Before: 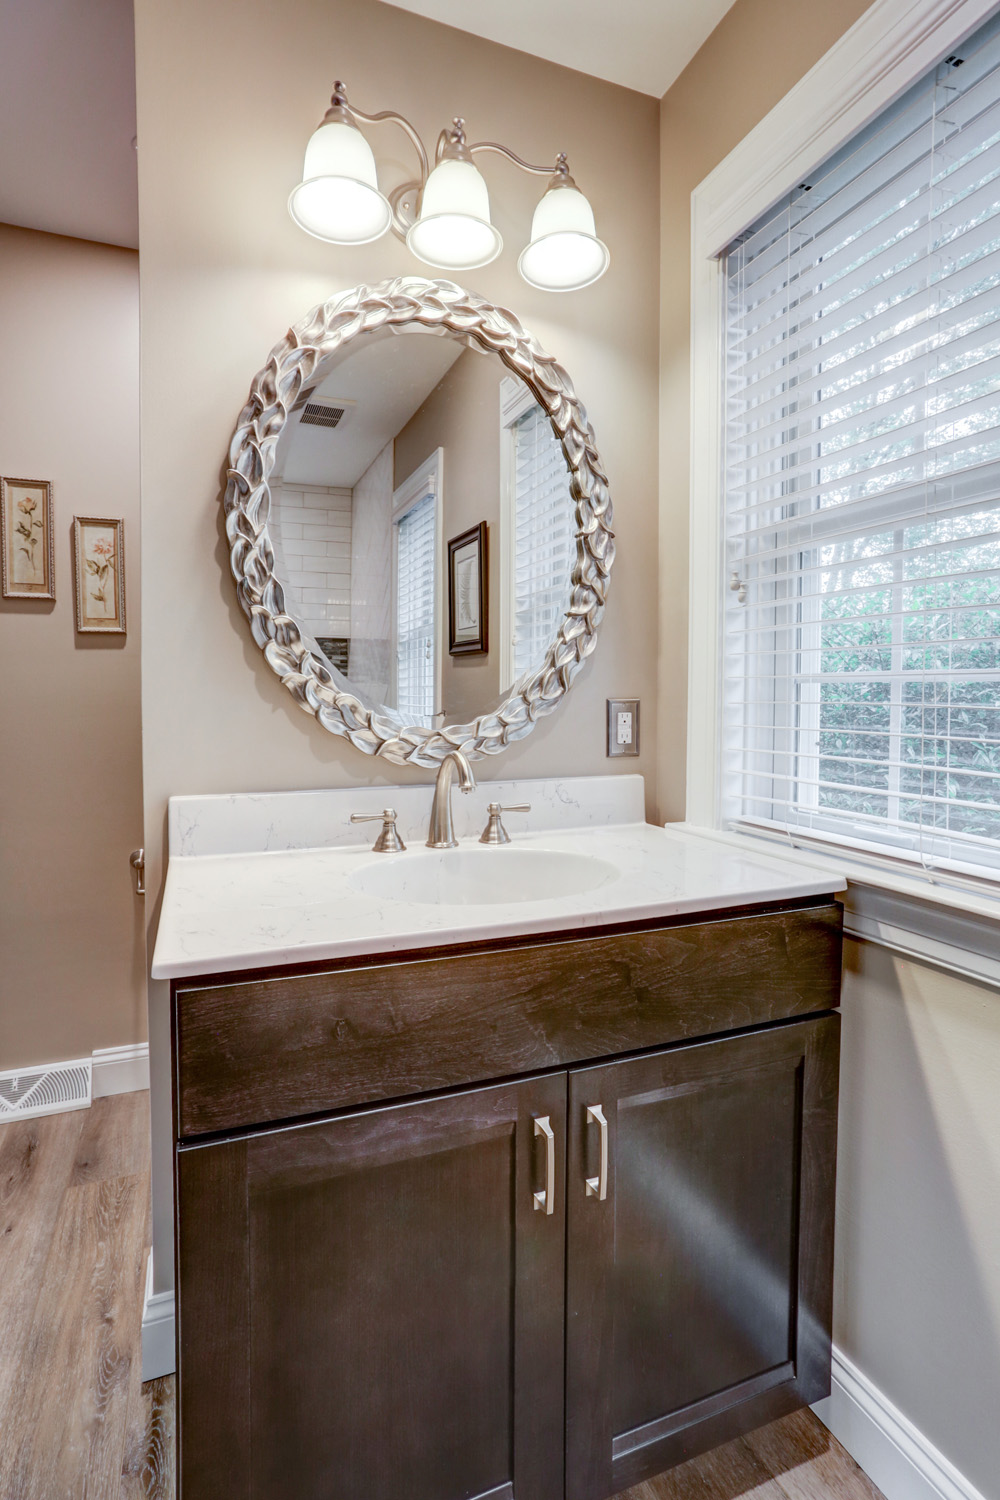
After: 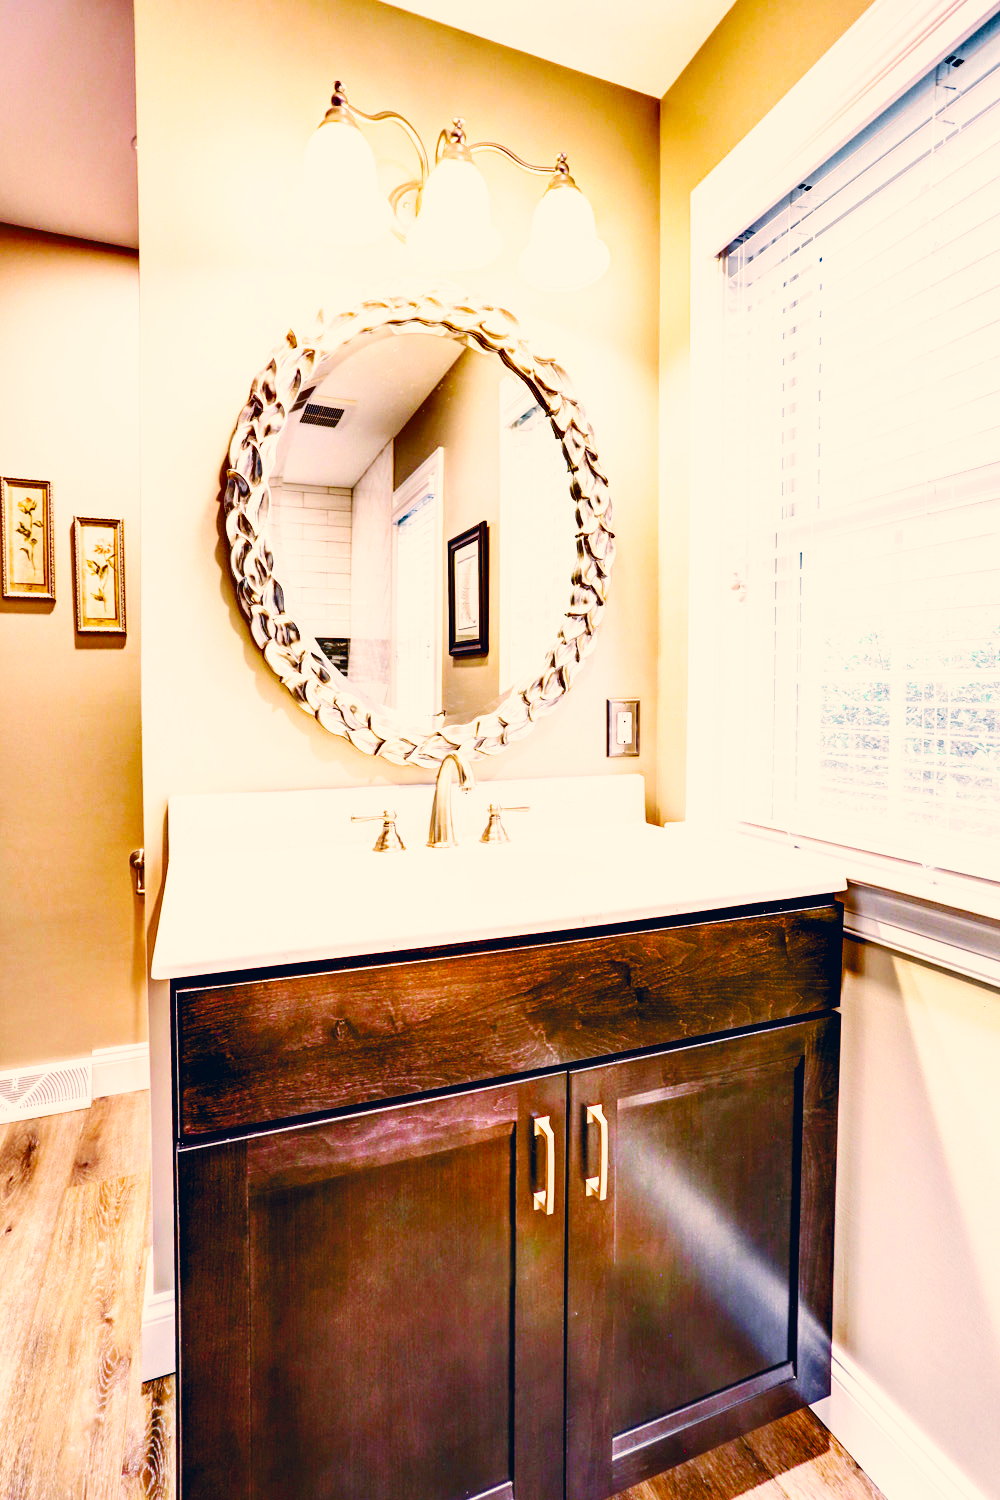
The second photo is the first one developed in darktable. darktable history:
color balance rgb: power › luminance -3.819%, power › chroma 0.555%, power › hue 42.94°, global offset › luminance -0.507%, perceptual saturation grading › global saturation 37.104%, perceptual saturation grading › shadows 35.573%, perceptual brilliance grading › global brilliance 17.584%, global vibrance 20%
base curve: curves: ch0 [(0, 0) (0.007, 0.004) (0.027, 0.03) (0.046, 0.07) (0.207, 0.54) (0.442, 0.872) (0.673, 0.972) (1, 1)], preserve colors none
shadows and highlights: shadows 22.57, highlights -48.73, soften with gaussian
color correction: highlights a* 10.32, highlights b* 14.06, shadows a* -9.86, shadows b* -15.13
